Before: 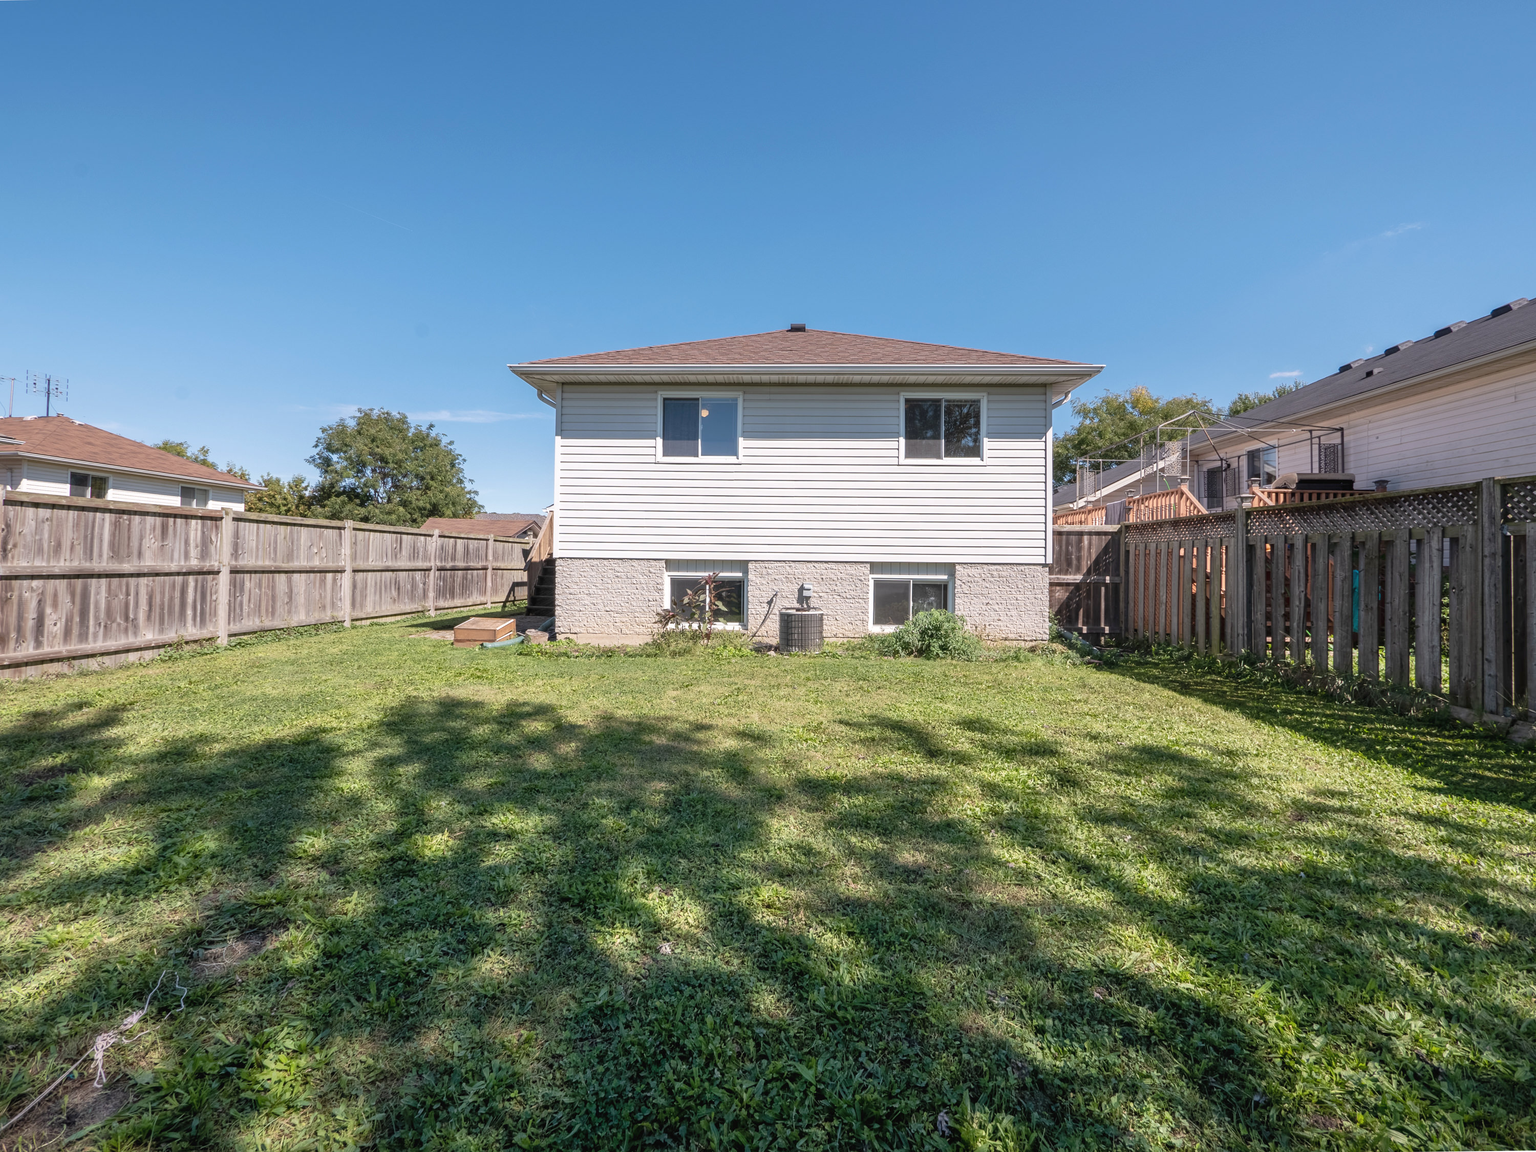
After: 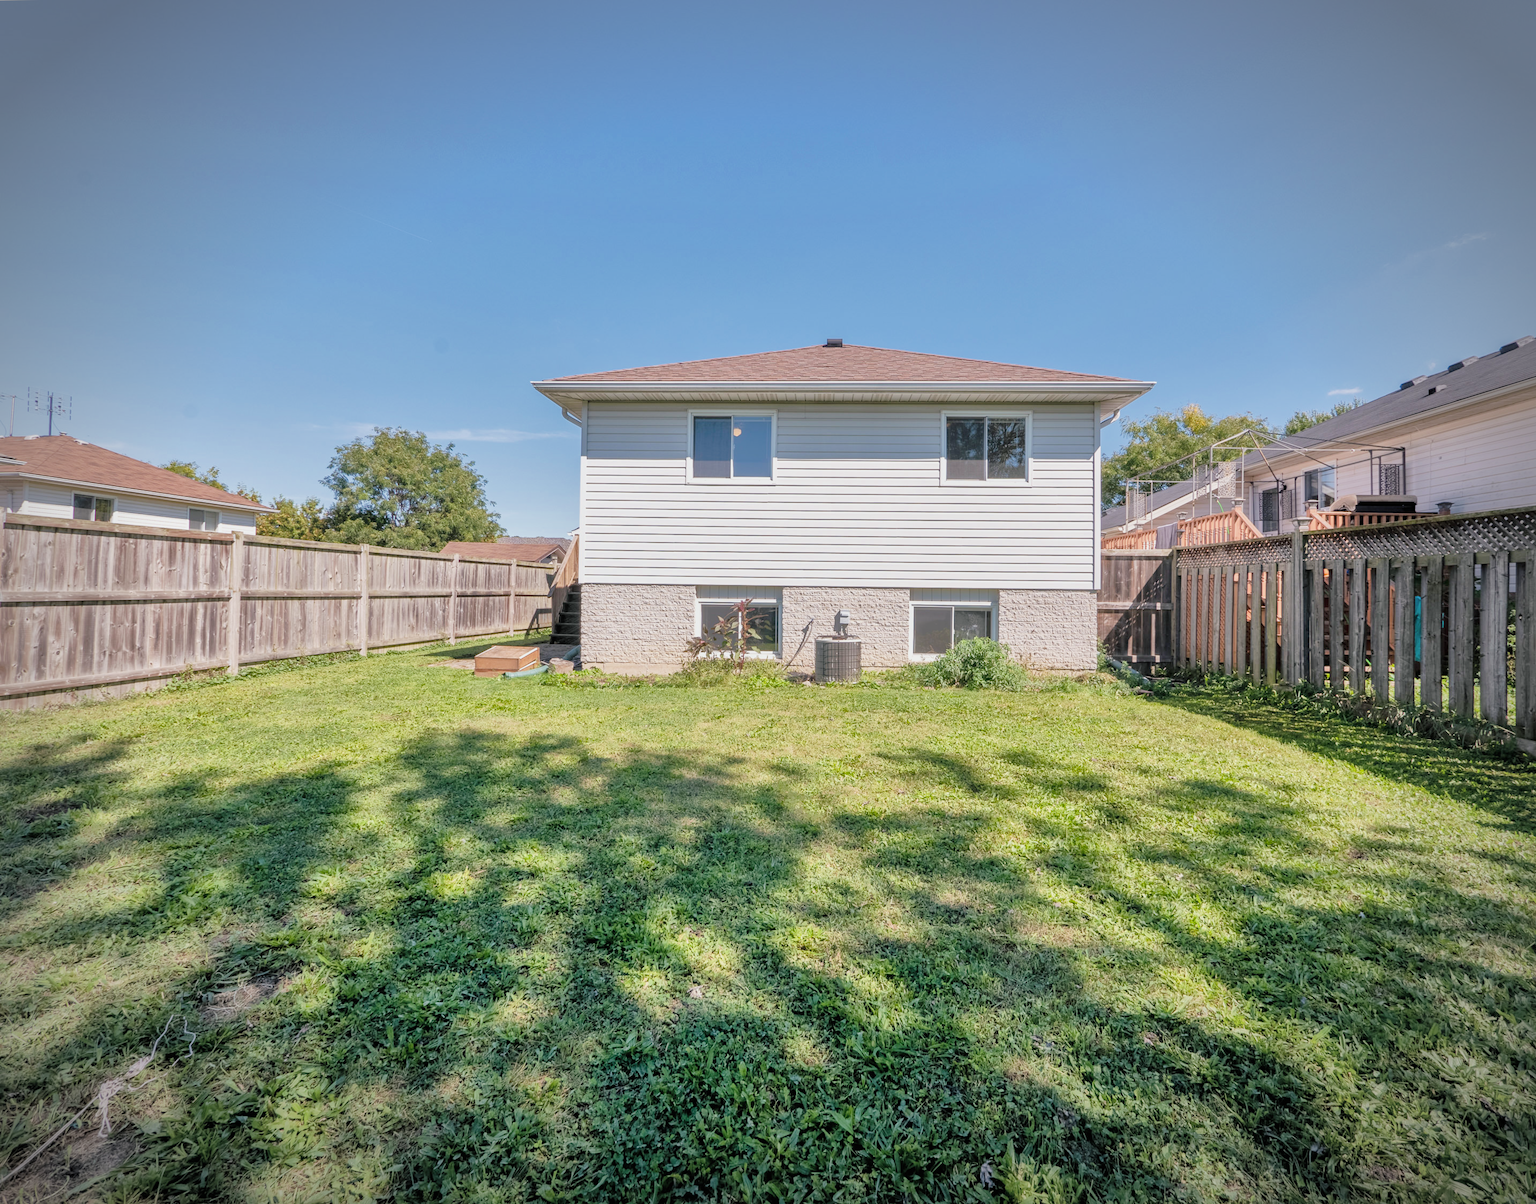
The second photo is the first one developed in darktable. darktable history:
crop: right 4.337%, bottom 0.02%
shadows and highlights: shadows 39.81, highlights -59.98
tone equalizer: on, module defaults
filmic rgb: black relative exposure -7.65 EV, white relative exposure 4.56 EV, threshold 3.04 EV, hardness 3.61, contrast 1.054, enable highlight reconstruction true
color balance rgb: shadows lift › chroma 2.854%, shadows lift › hue 191.46°, power › chroma 0.322%, power › hue 24.6°, perceptual saturation grading › global saturation 4.875%
vignetting: automatic ratio true, unbound false
exposure: black level correction 0.001, exposure 1.129 EV, compensate highlight preservation false
